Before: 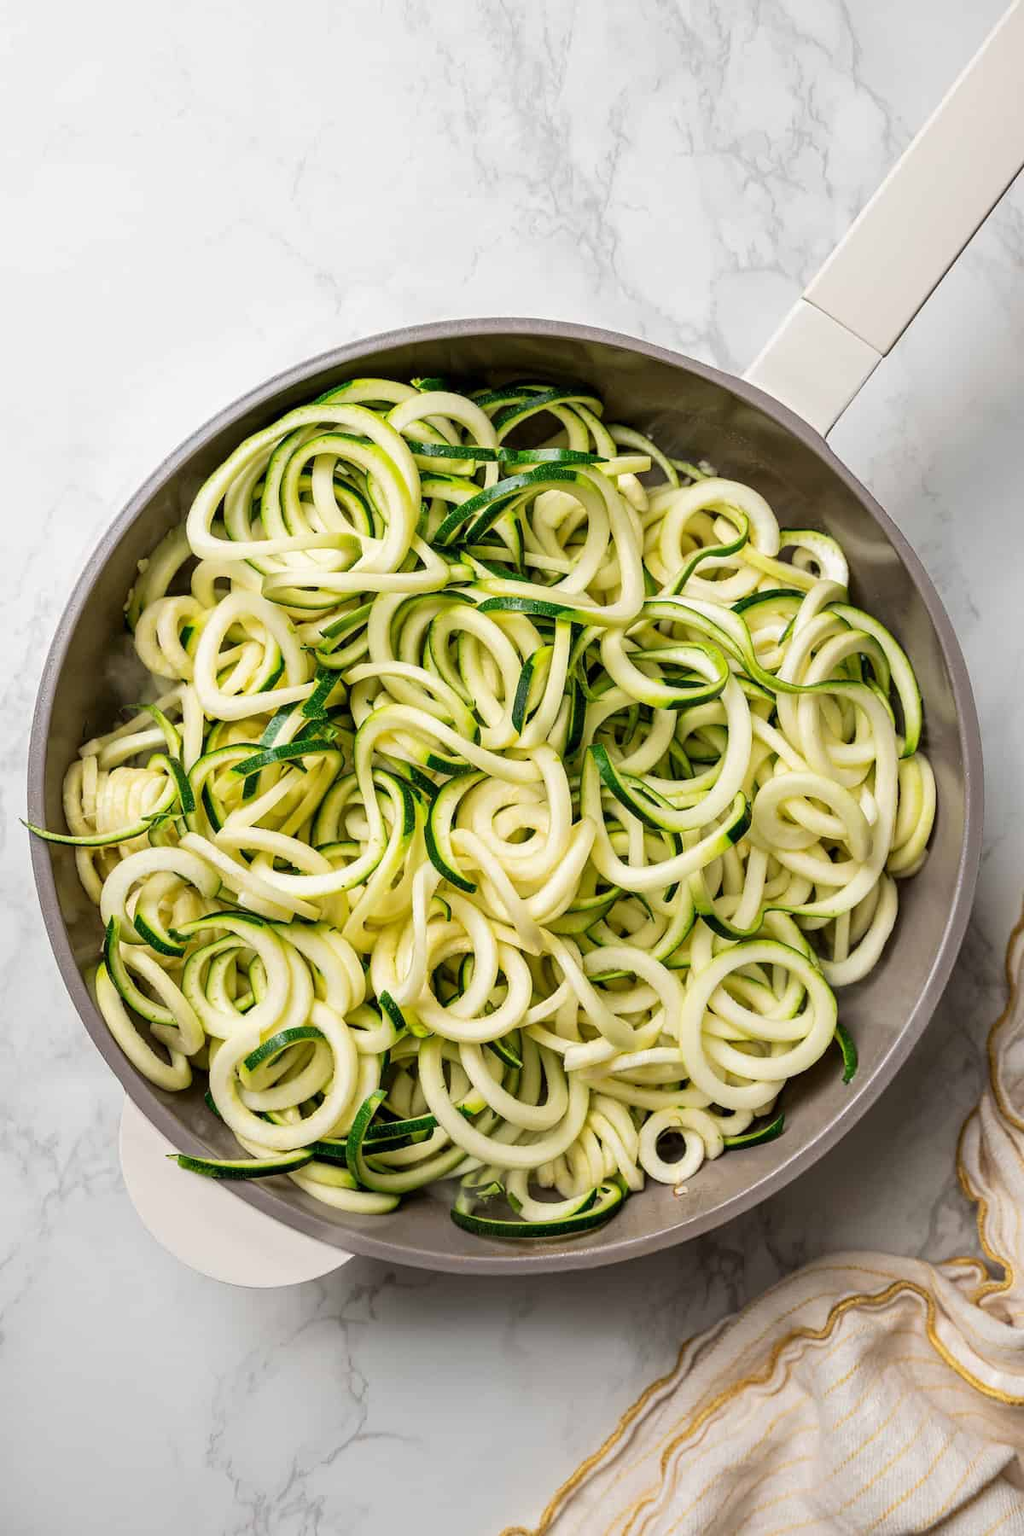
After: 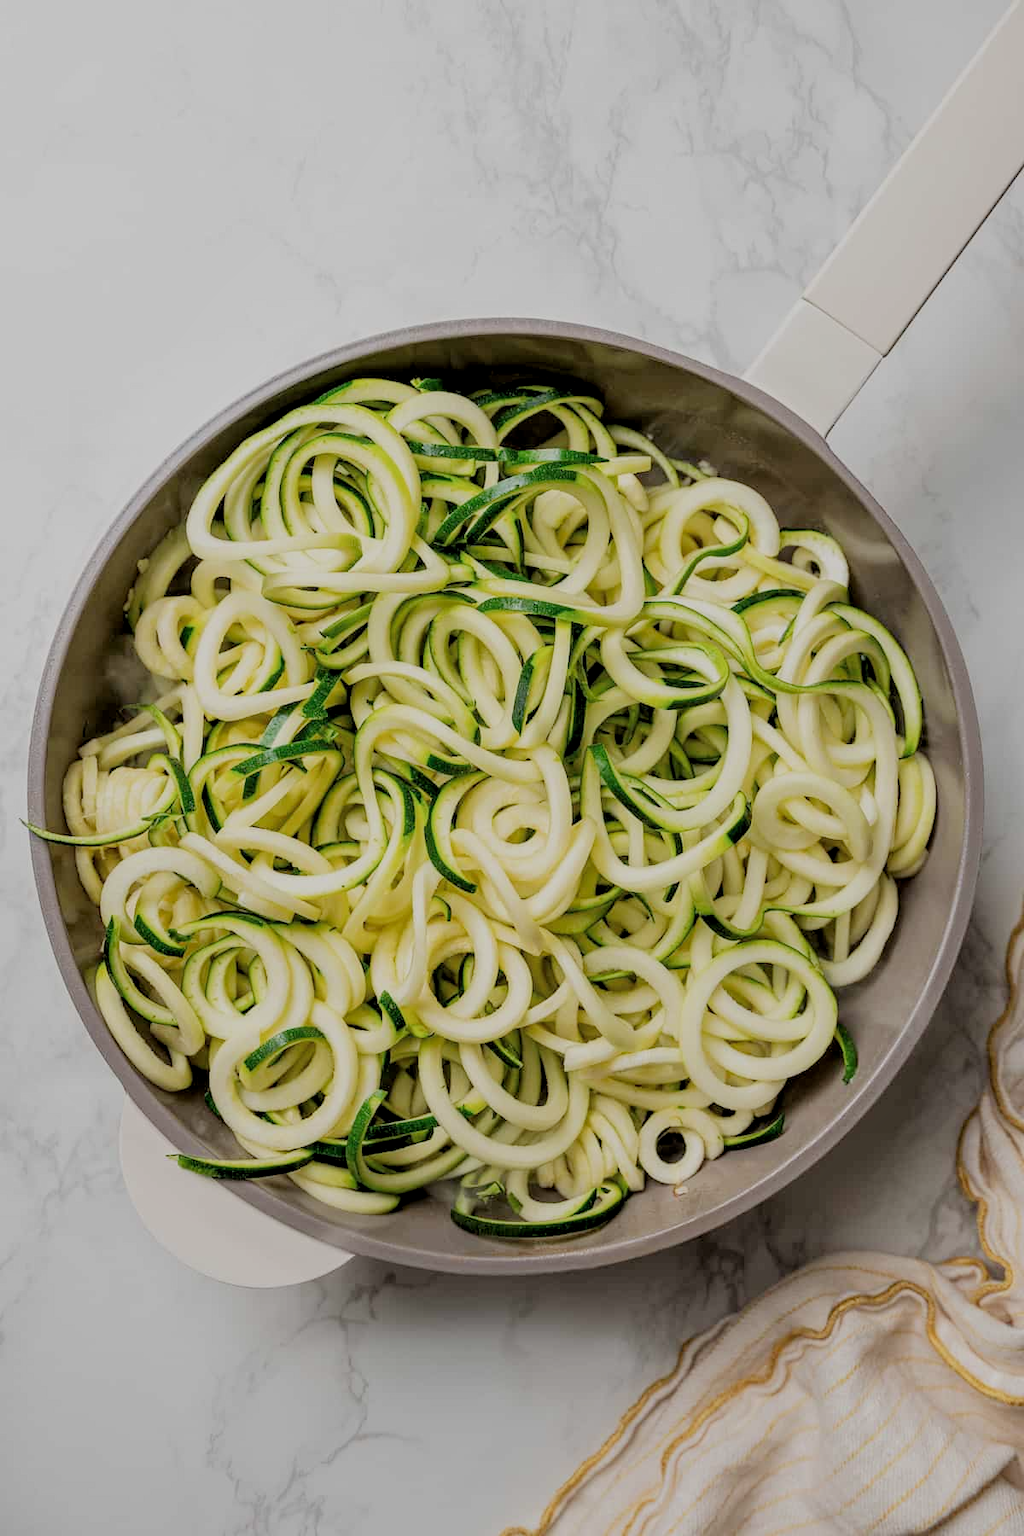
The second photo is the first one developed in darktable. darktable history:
local contrast: highlights 102%, shadows 99%, detail 119%, midtone range 0.2
filmic rgb: black relative exposure -8.77 EV, white relative exposure 4.98 EV, target black luminance 0%, hardness 3.79, latitude 66.16%, contrast 0.826, shadows ↔ highlights balance 19.87%, iterations of high-quality reconstruction 0
